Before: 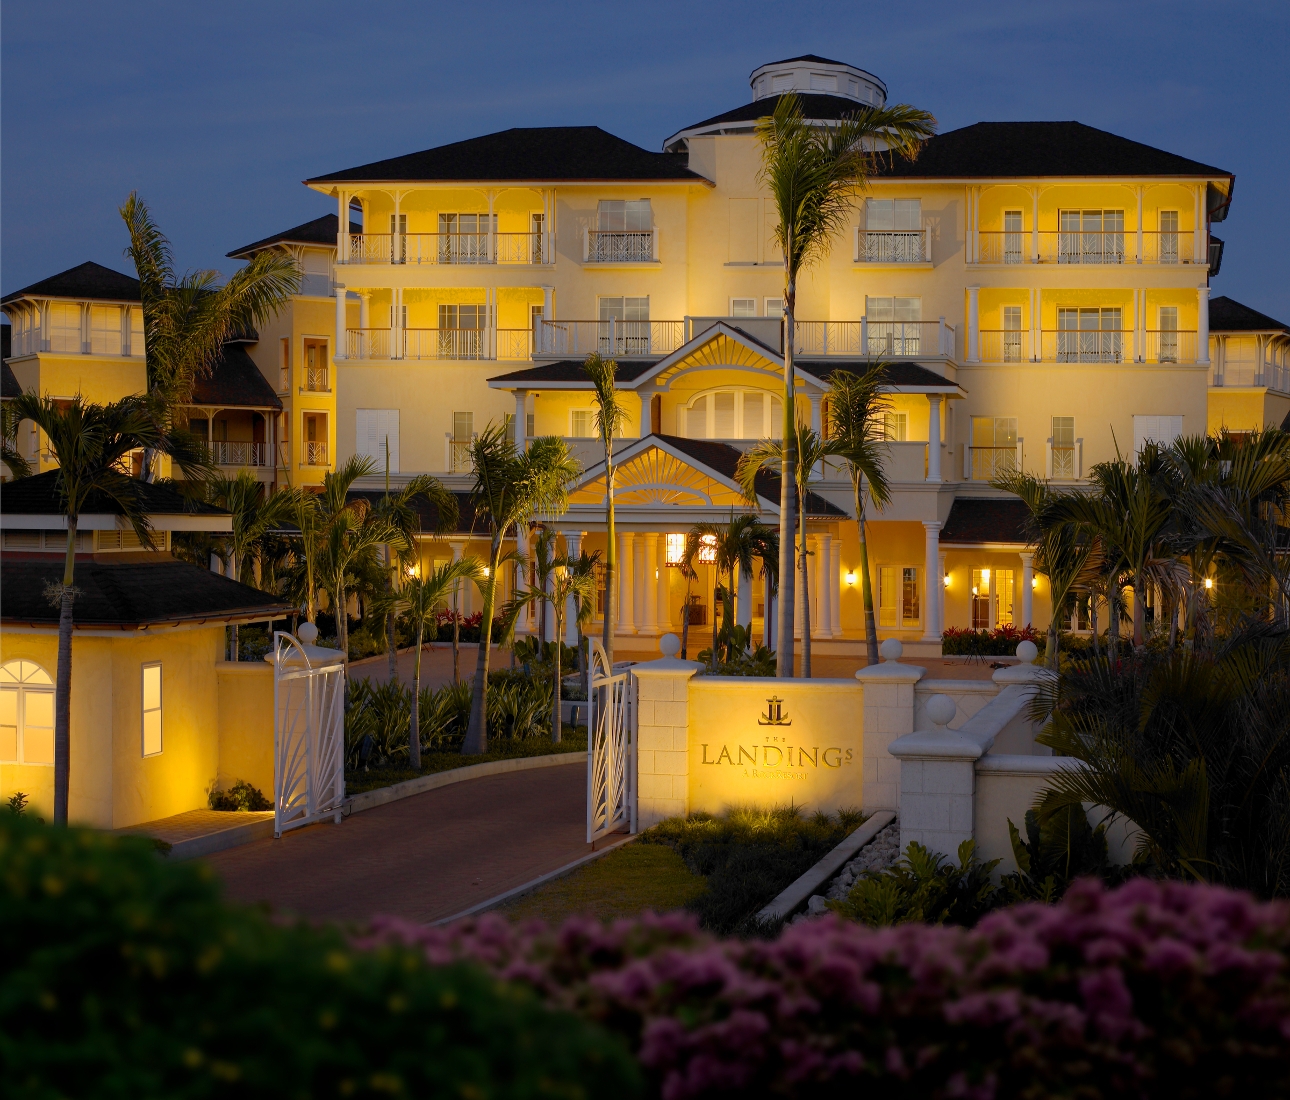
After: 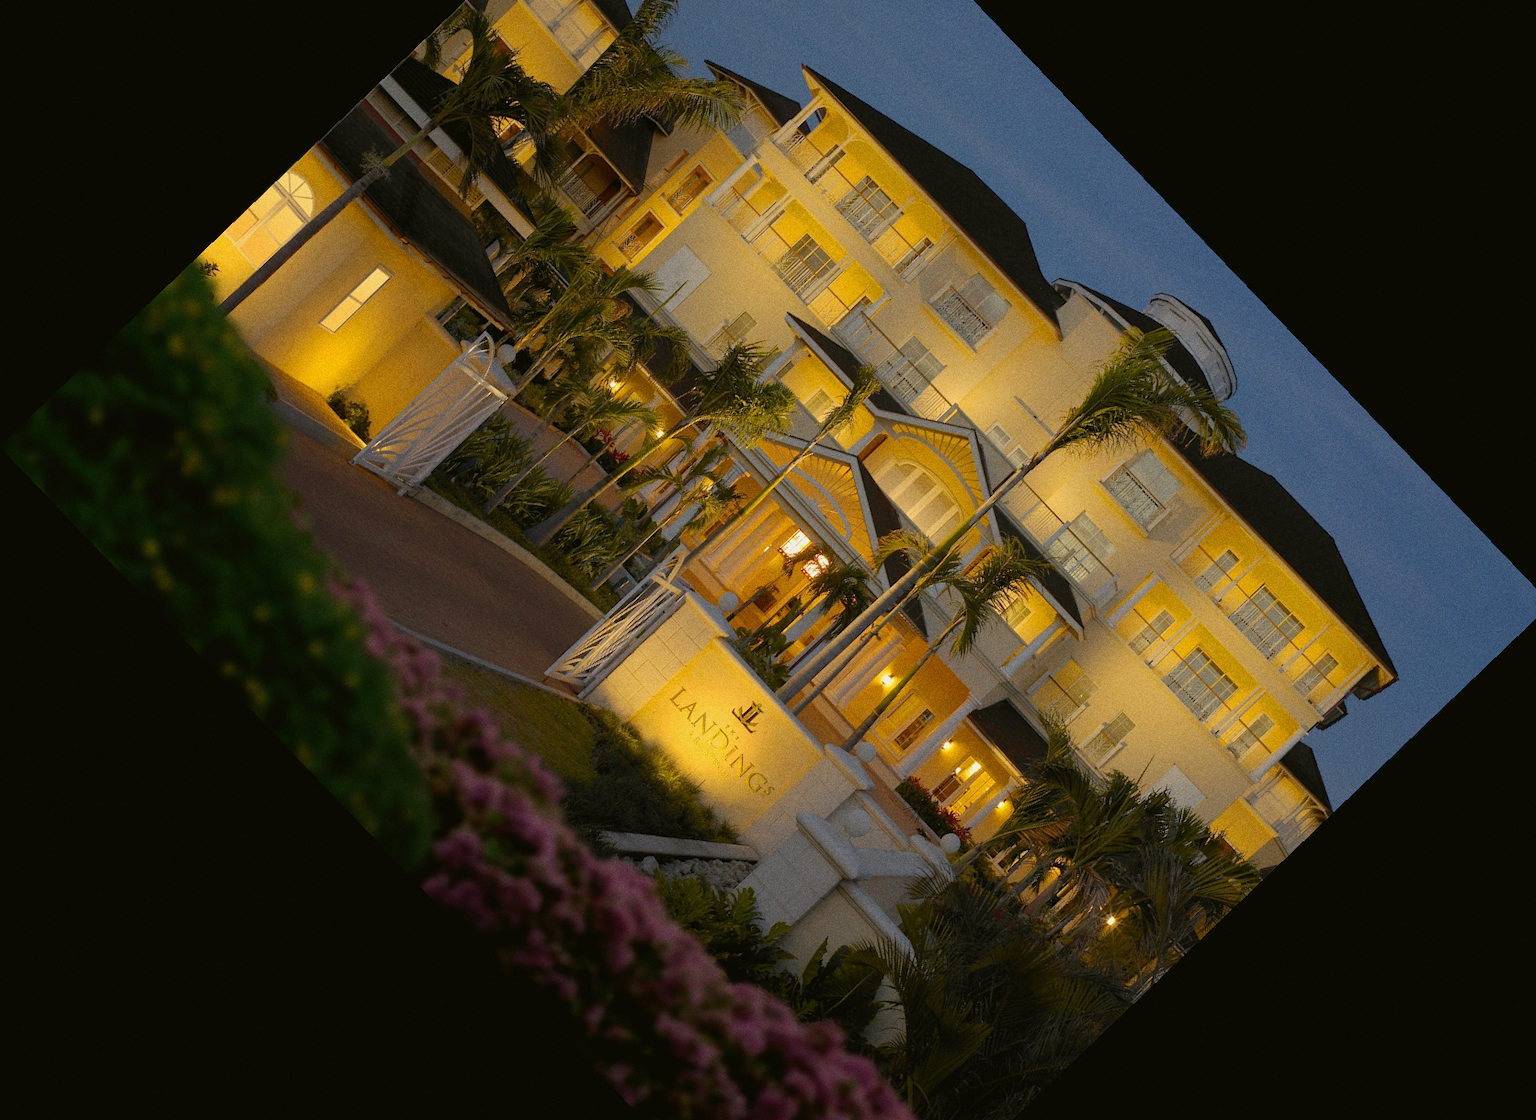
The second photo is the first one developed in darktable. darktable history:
grain: coarseness 0.09 ISO
color balance: mode lift, gamma, gain (sRGB), lift [1.04, 1, 1, 0.97], gamma [1.01, 1, 1, 0.97], gain [0.96, 1, 1, 0.97]
crop and rotate: angle -46.26°, top 16.234%, right 0.912%, bottom 11.704%
